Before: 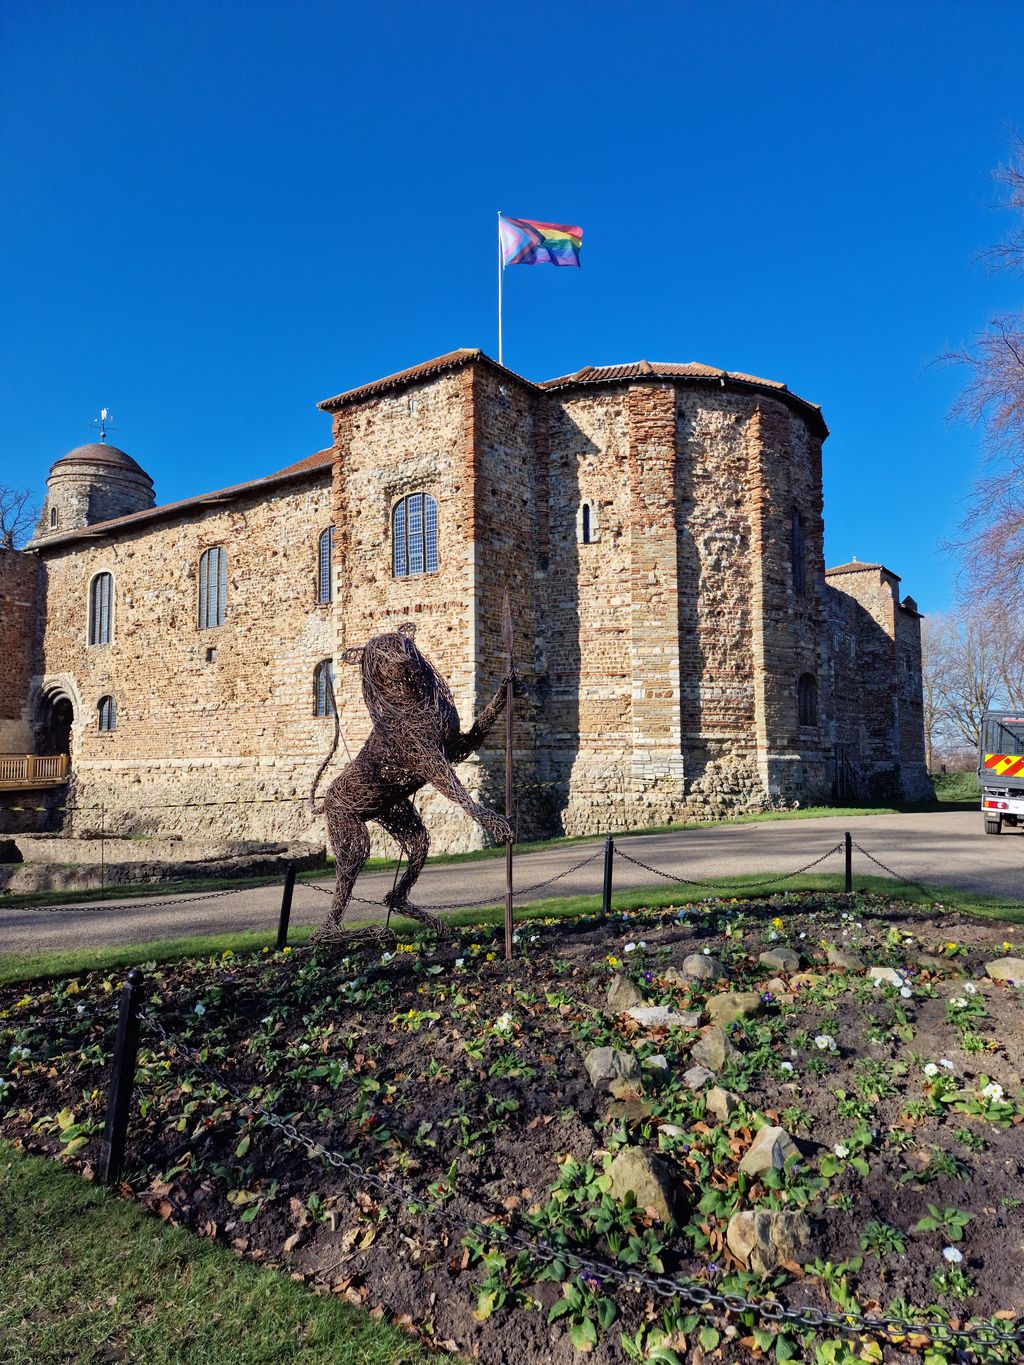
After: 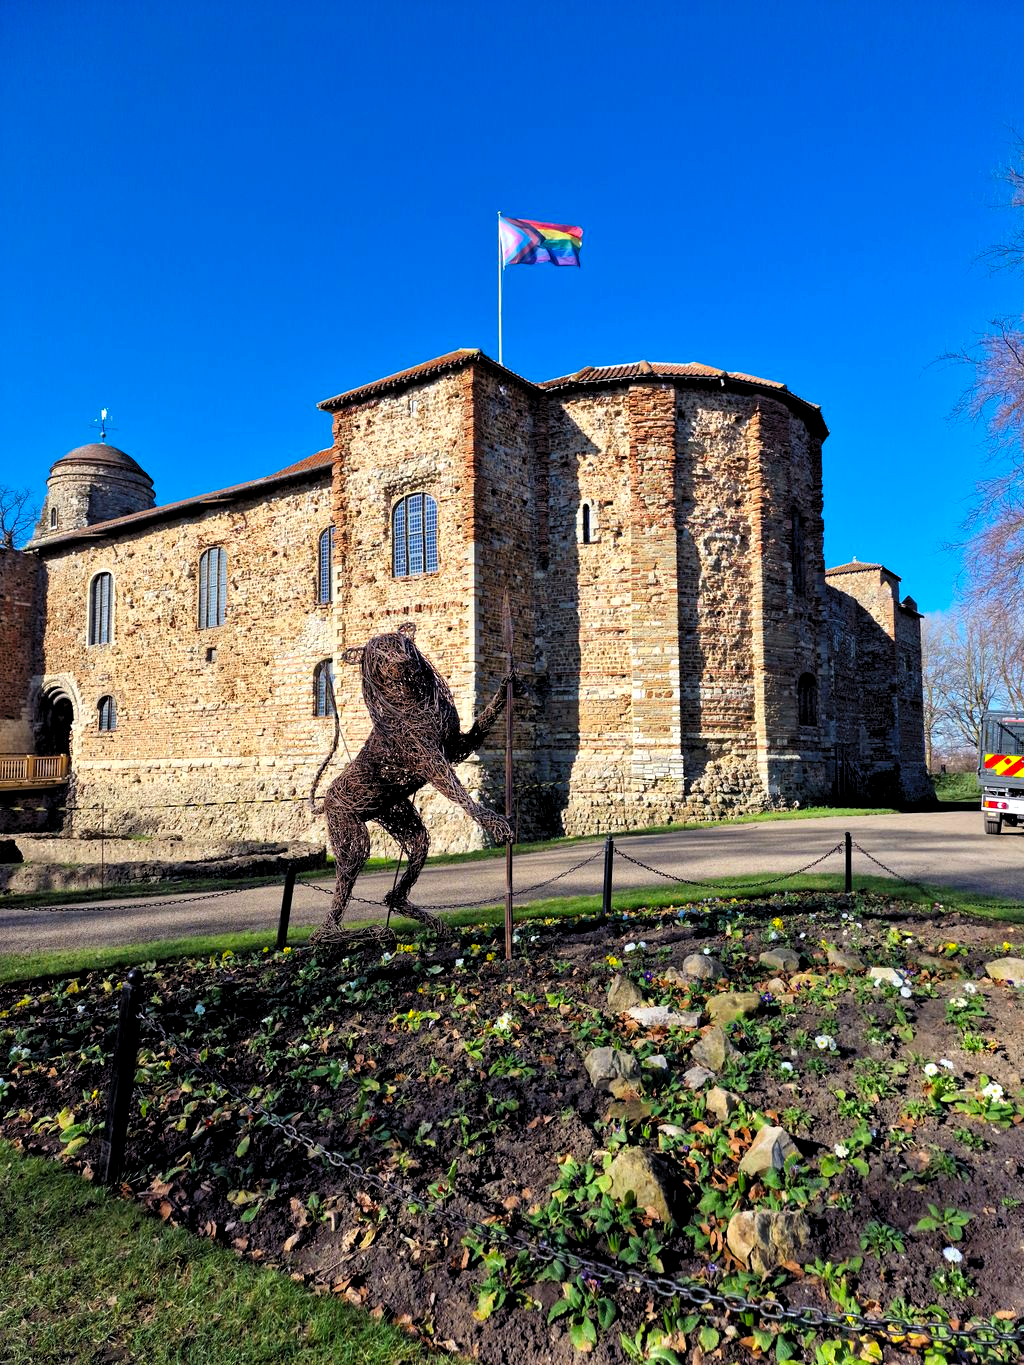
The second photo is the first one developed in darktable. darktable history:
levels: black 0.082%, levels [0.062, 0.494, 0.925]
color correction: highlights b* -0.025, saturation 1.3
